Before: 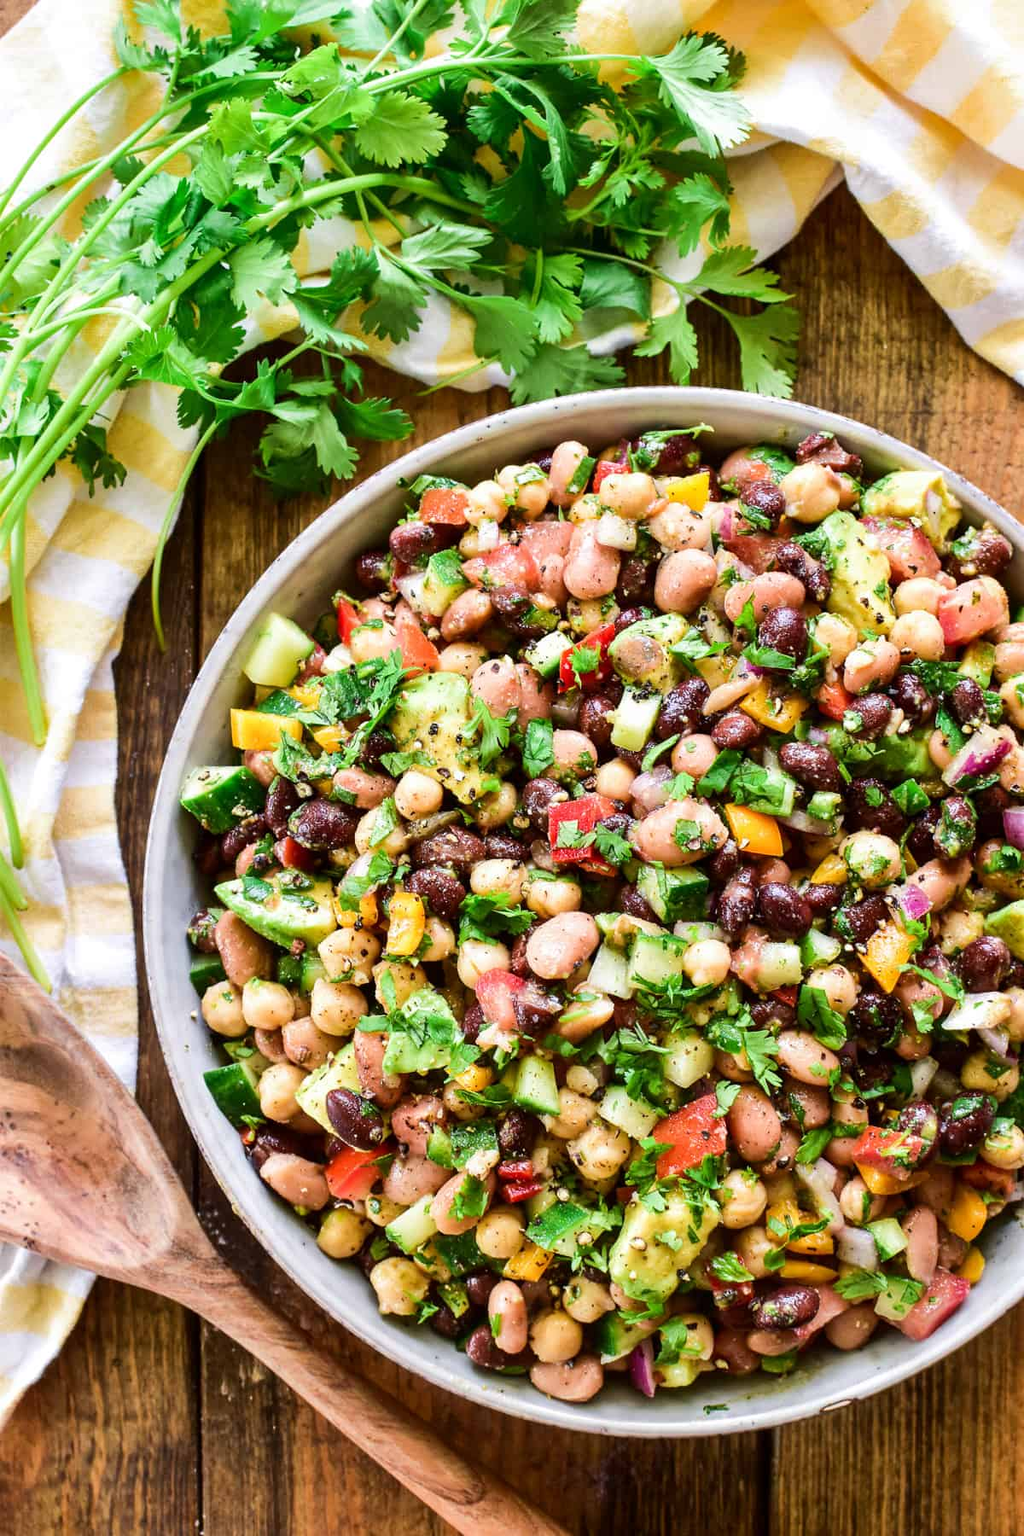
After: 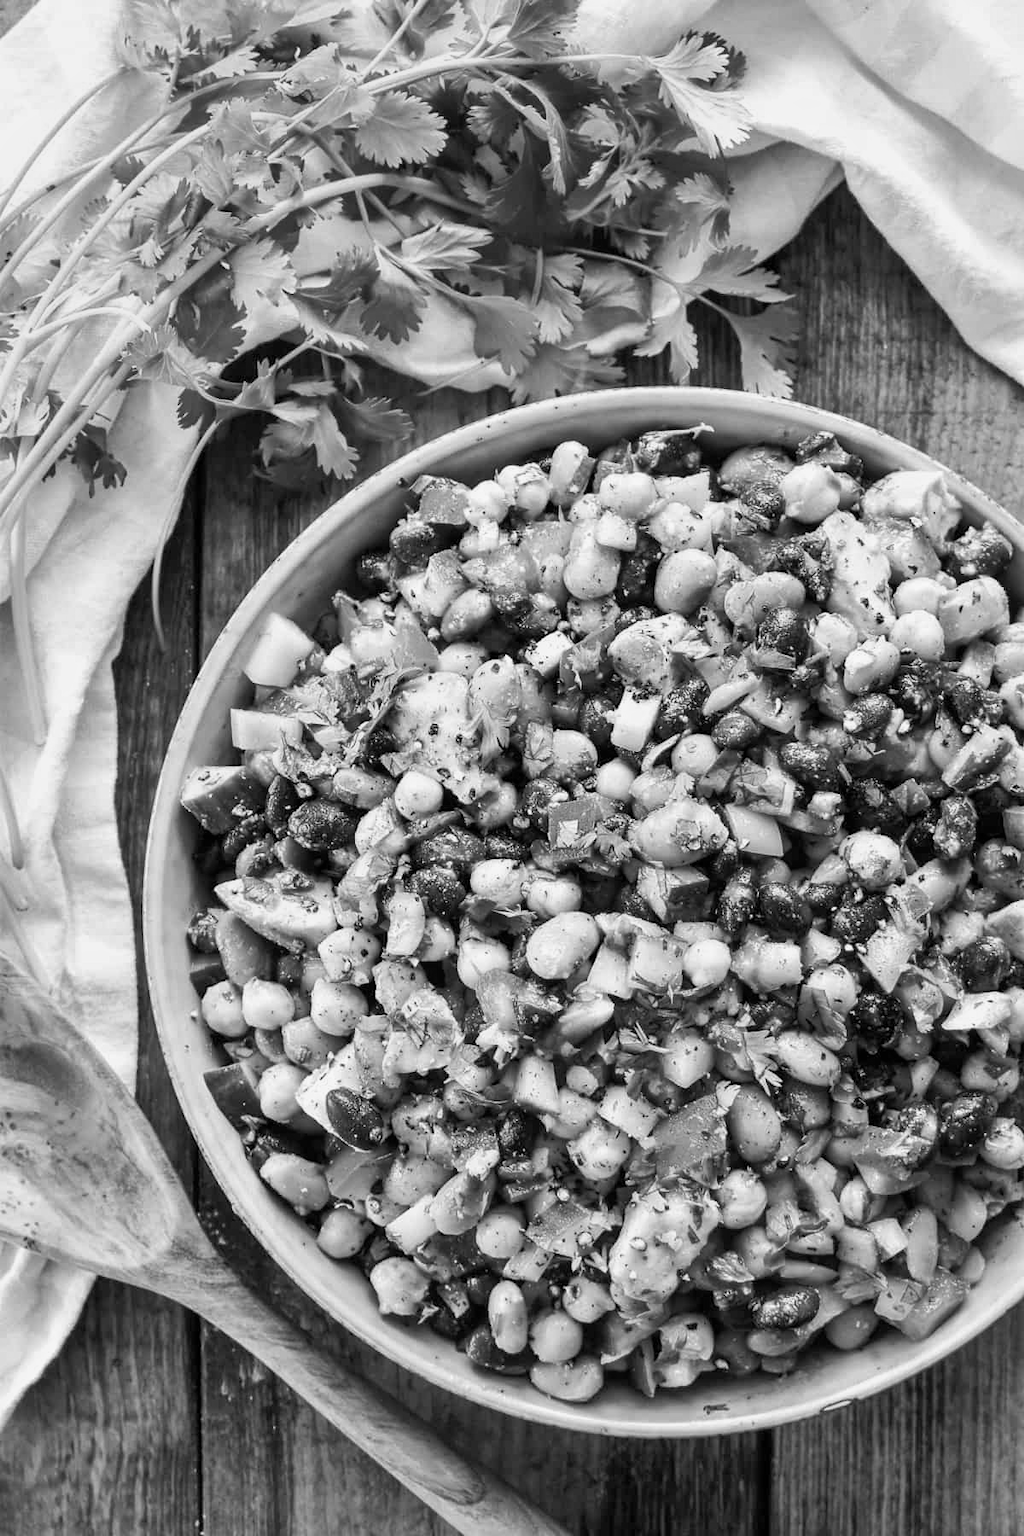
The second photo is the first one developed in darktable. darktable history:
shadows and highlights: shadows 43.06, highlights 6.94
color balance rgb: perceptual saturation grading › global saturation 20%, perceptual saturation grading › highlights -25%, perceptual saturation grading › shadows 25%, global vibrance 50%
monochrome: a 73.58, b 64.21
